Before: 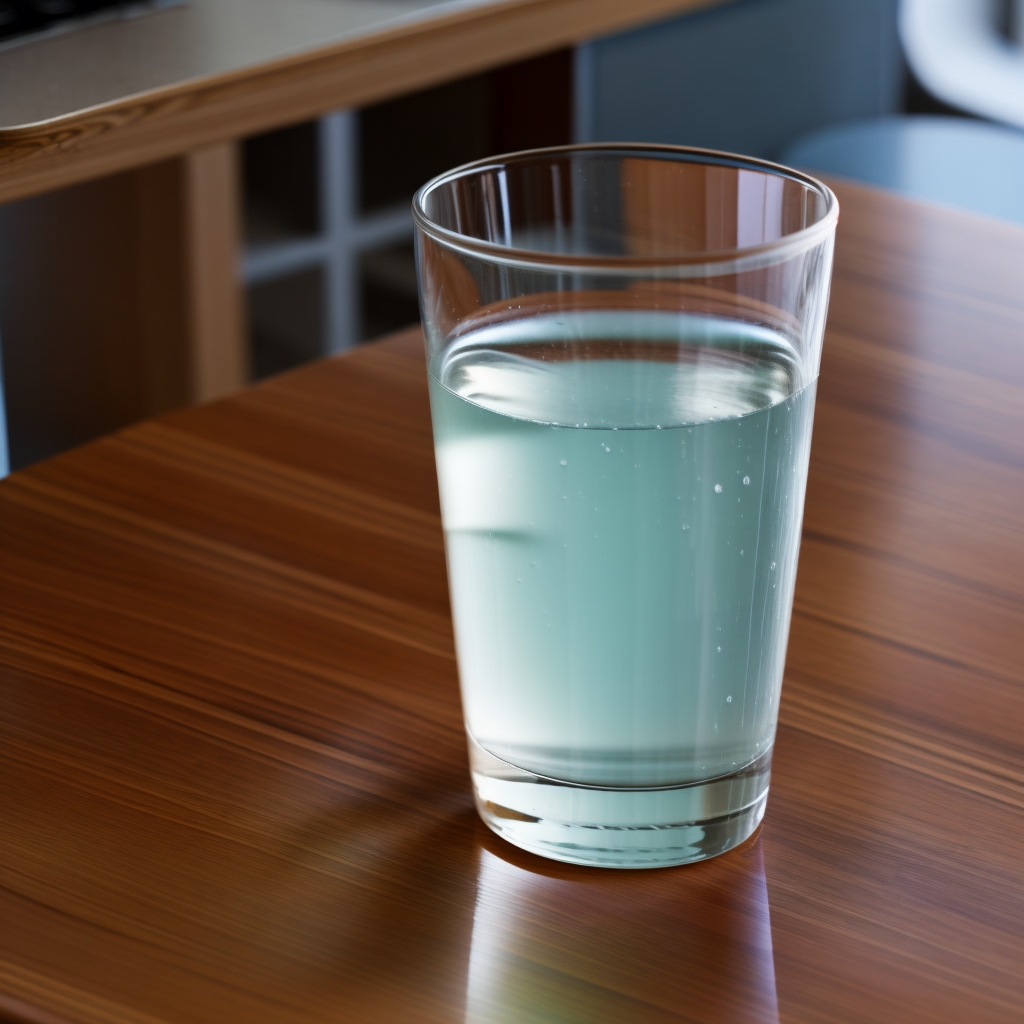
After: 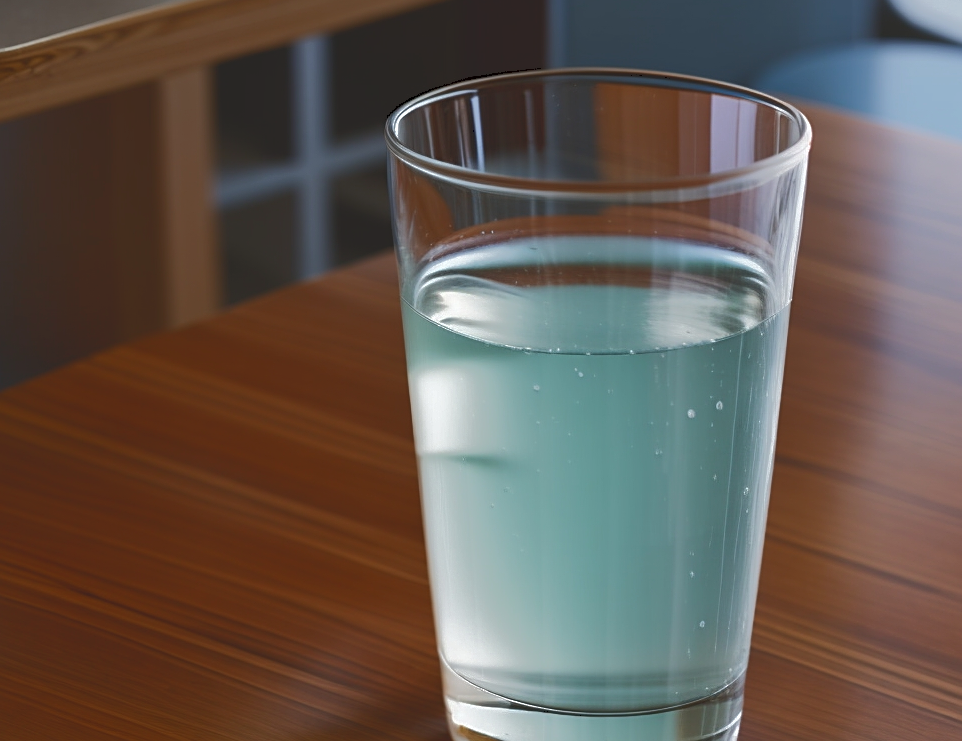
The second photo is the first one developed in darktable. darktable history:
crop: left 2.654%, top 7.353%, right 3.349%, bottom 20.187%
exposure: black level correction 0, exposure 0 EV, compensate highlight preservation false
sharpen: on, module defaults
tone curve: curves: ch0 [(0, 0) (0.003, 0.149) (0.011, 0.152) (0.025, 0.154) (0.044, 0.164) (0.069, 0.179) (0.1, 0.194) (0.136, 0.211) (0.177, 0.232) (0.224, 0.258) (0.277, 0.289) (0.335, 0.326) (0.399, 0.371) (0.468, 0.438) (0.543, 0.504) (0.623, 0.569) (0.709, 0.642) (0.801, 0.716) (0.898, 0.775) (1, 1)], color space Lab, independent channels, preserve colors none
